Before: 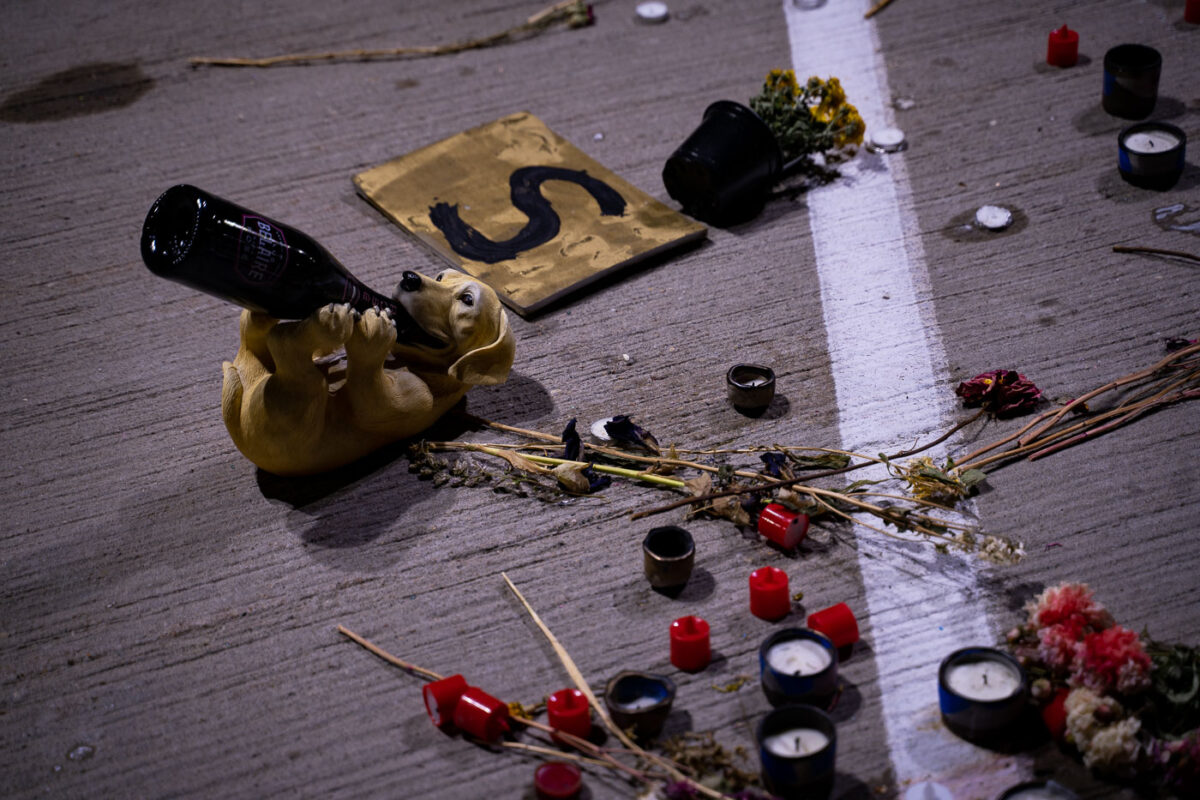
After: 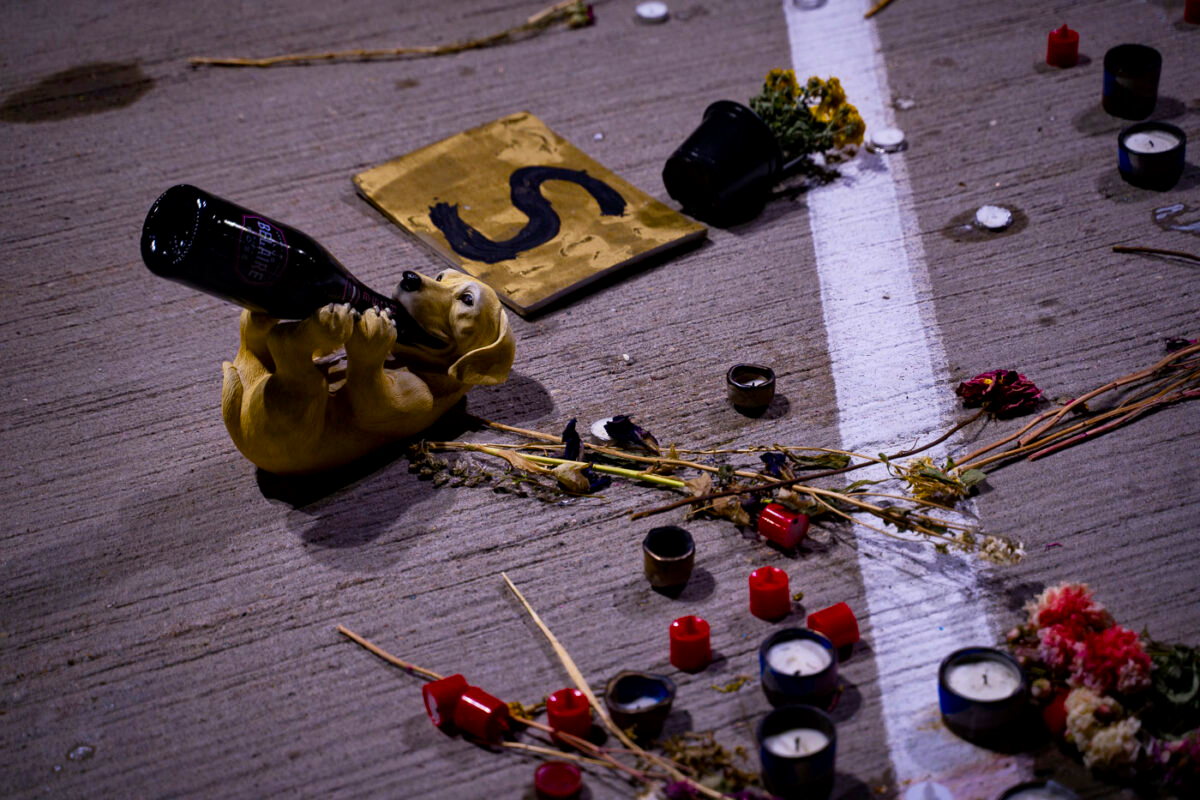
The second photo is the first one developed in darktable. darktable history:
local contrast: mode bilateral grid, contrast 20, coarseness 50, detail 121%, midtone range 0.2
color balance rgb: linear chroma grading › global chroma 9.884%, perceptual saturation grading › global saturation 20%, perceptual saturation grading › highlights -25.485%, perceptual saturation grading › shadows 24.115%, global vibrance 20%
